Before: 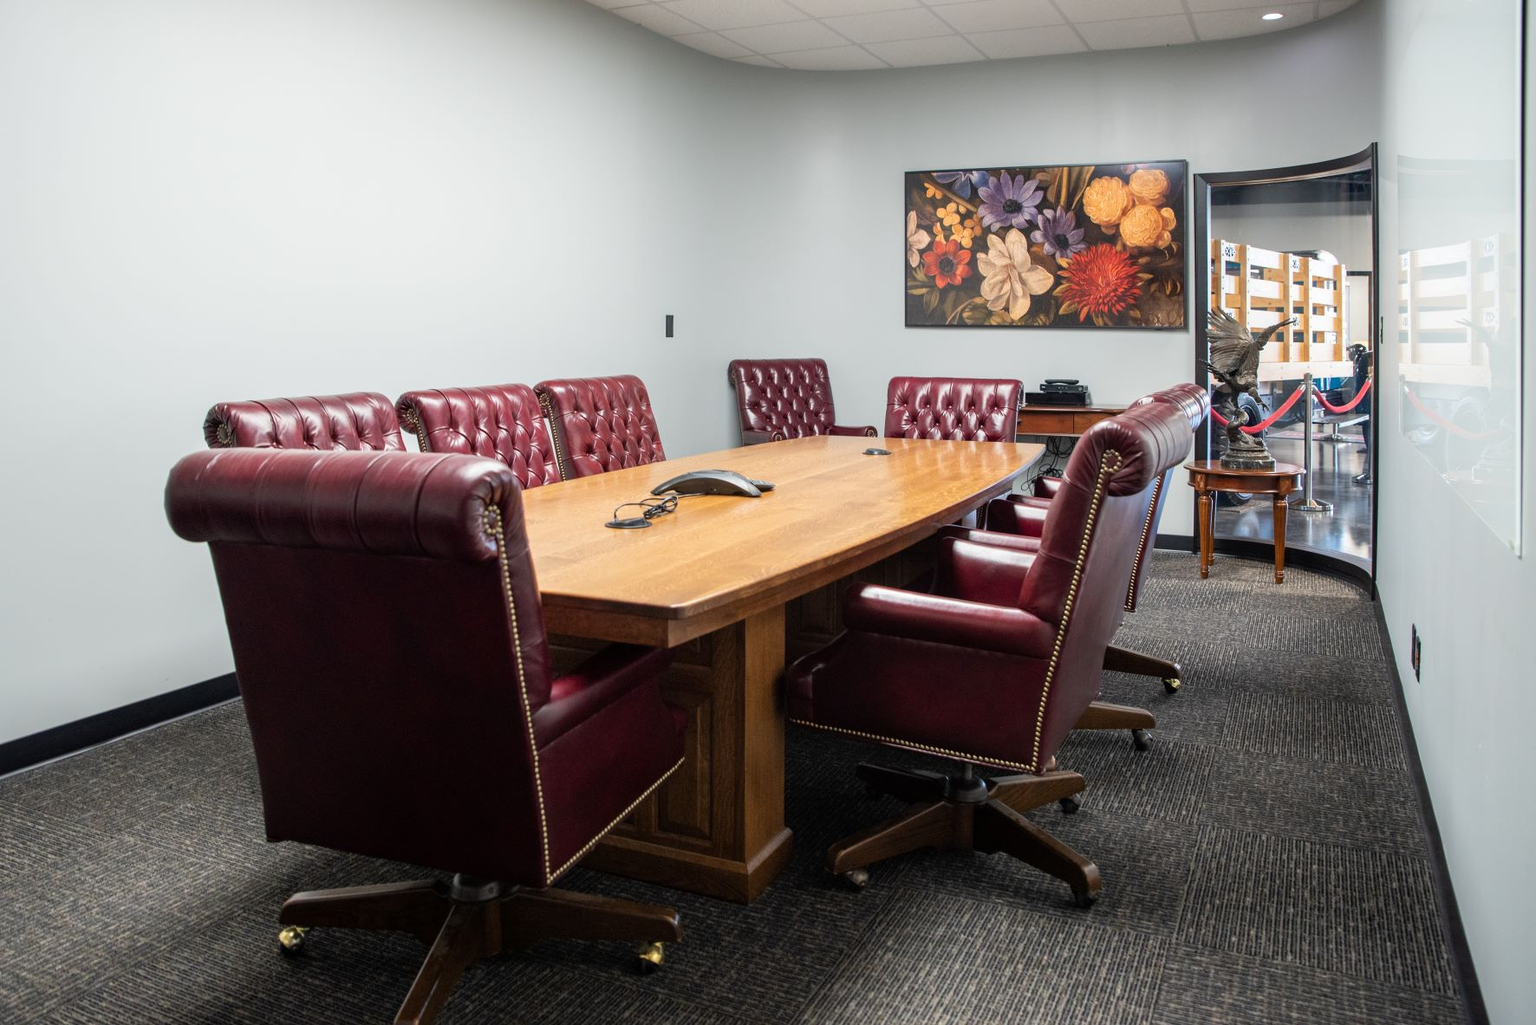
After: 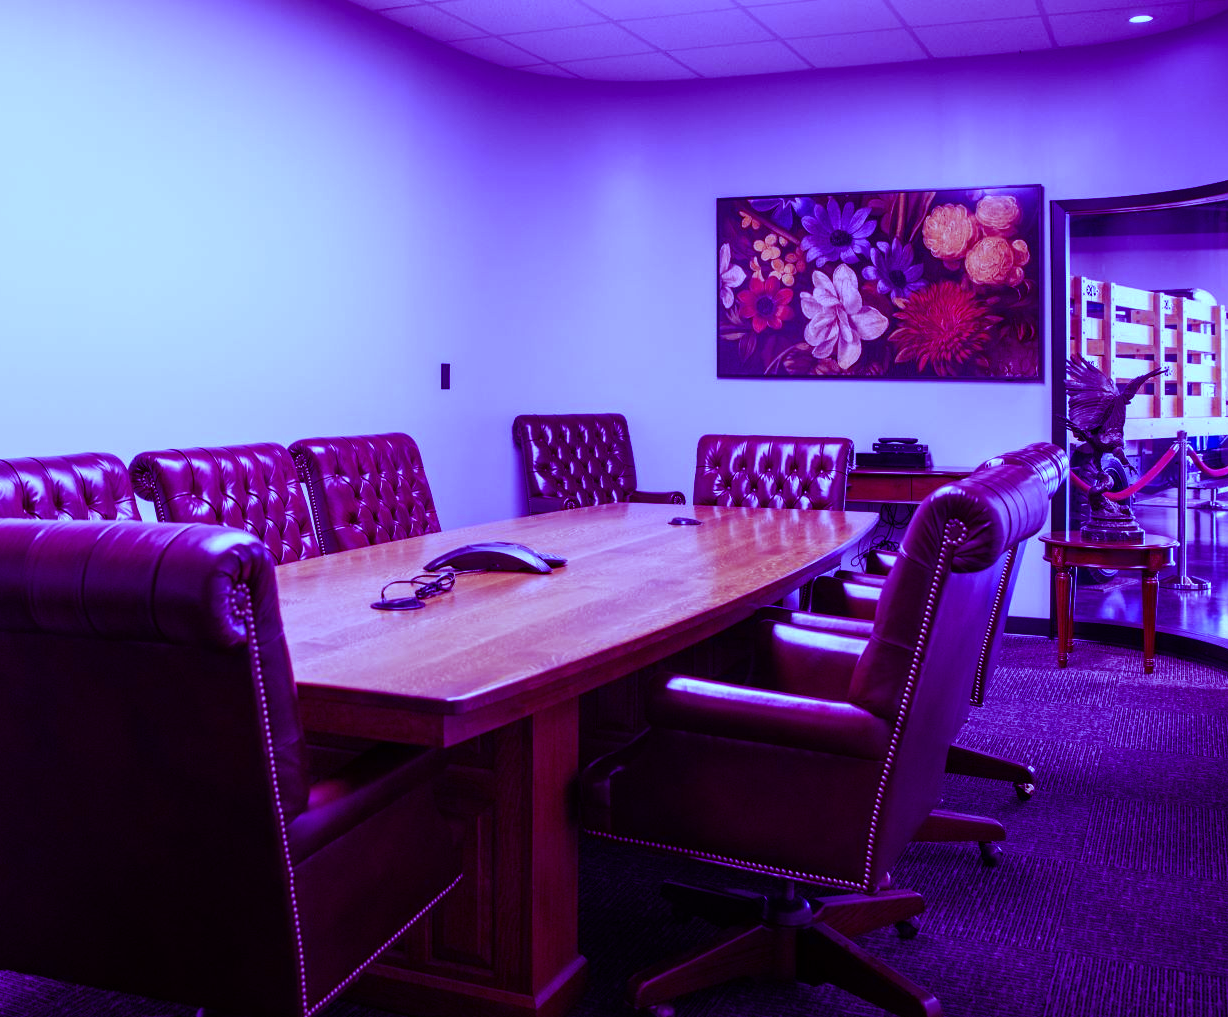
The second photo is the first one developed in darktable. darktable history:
white balance: red 0.766, blue 1.537
crop: left 18.479%, right 12.2%, bottom 13.971%
color balance: mode lift, gamma, gain (sRGB), lift [1, 1, 0.101, 1]
